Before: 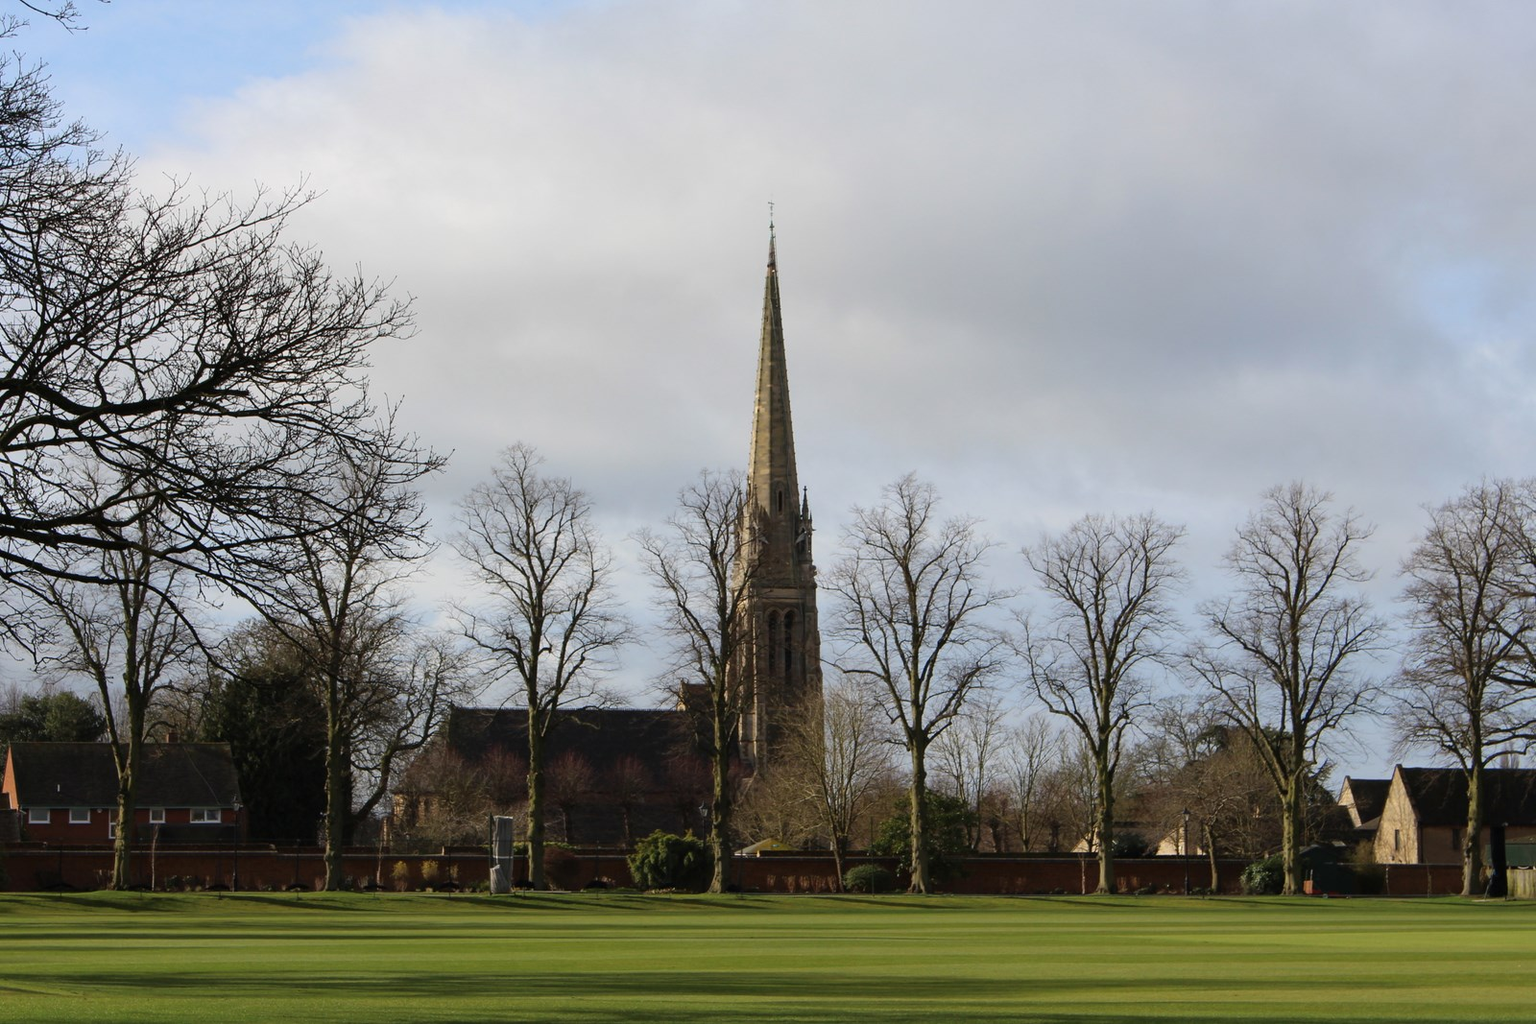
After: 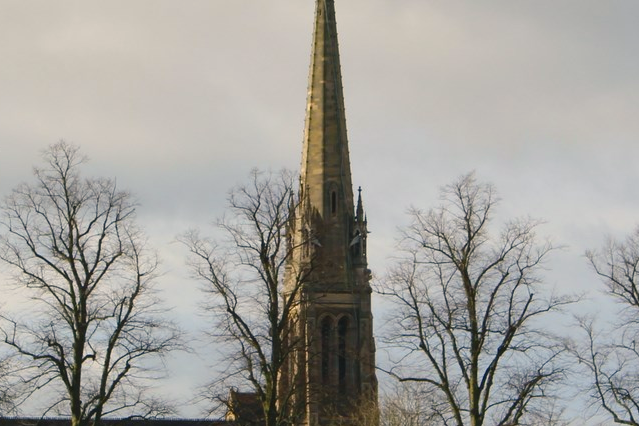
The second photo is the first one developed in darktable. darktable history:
crop: left 30%, top 30%, right 30%, bottom 30%
color balance rgb: shadows lift › chroma 2%, shadows lift › hue 219.6°, power › hue 313.2°, highlights gain › chroma 3%, highlights gain › hue 75.6°, global offset › luminance 0.5%, perceptual saturation grading › global saturation 15.33%, perceptual saturation grading › highlights -19.33%, perceptual saturation grading › shadows 20%, global vibrance 20%
